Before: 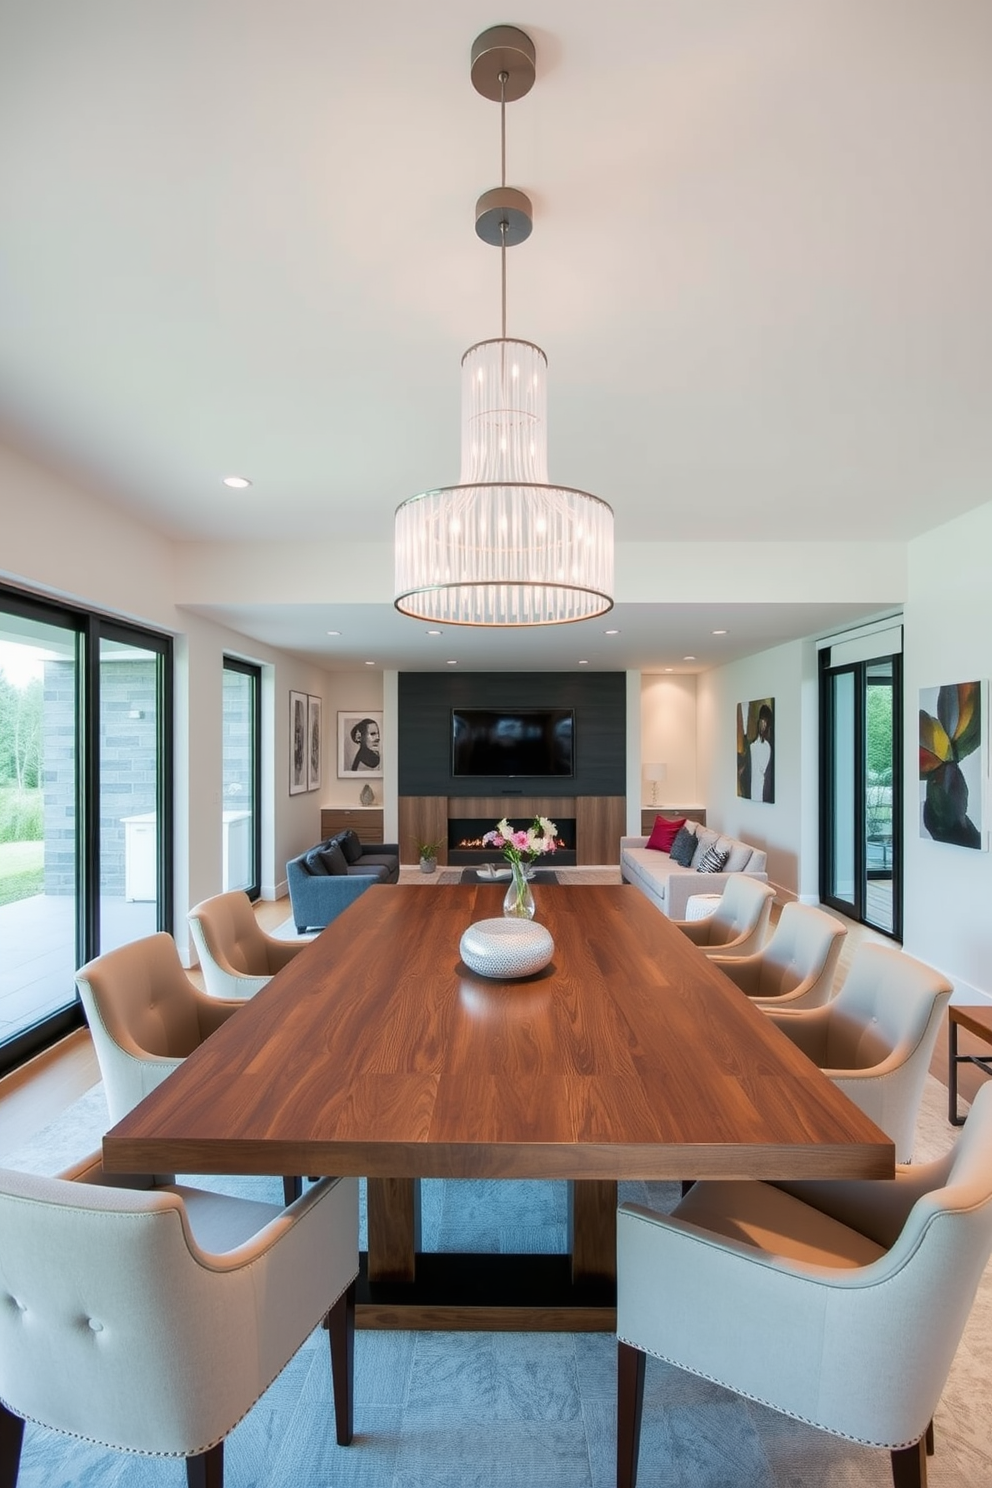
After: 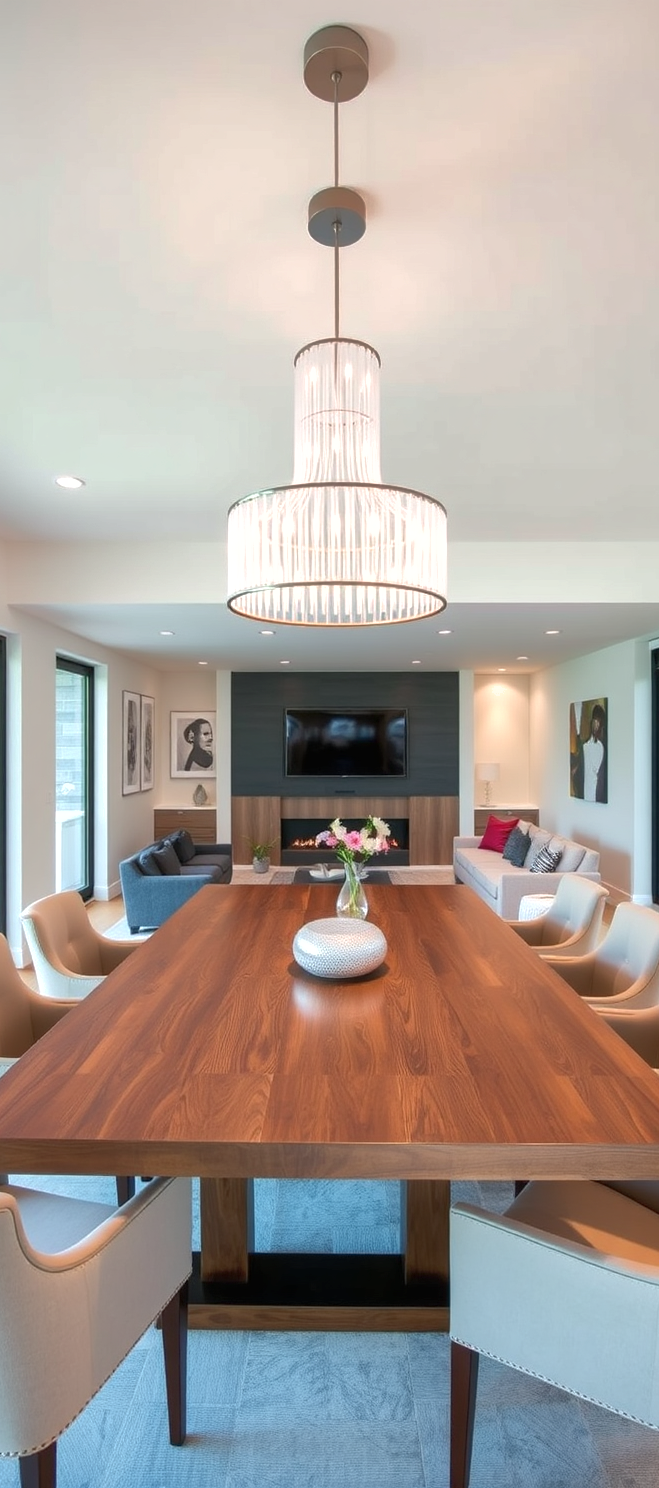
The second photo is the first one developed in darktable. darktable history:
shadows and highlights: on, module defaults
exposure: exposure 0.375 EV, compensate highlight preservation false
crop: left 16.921%, right 16.614%
